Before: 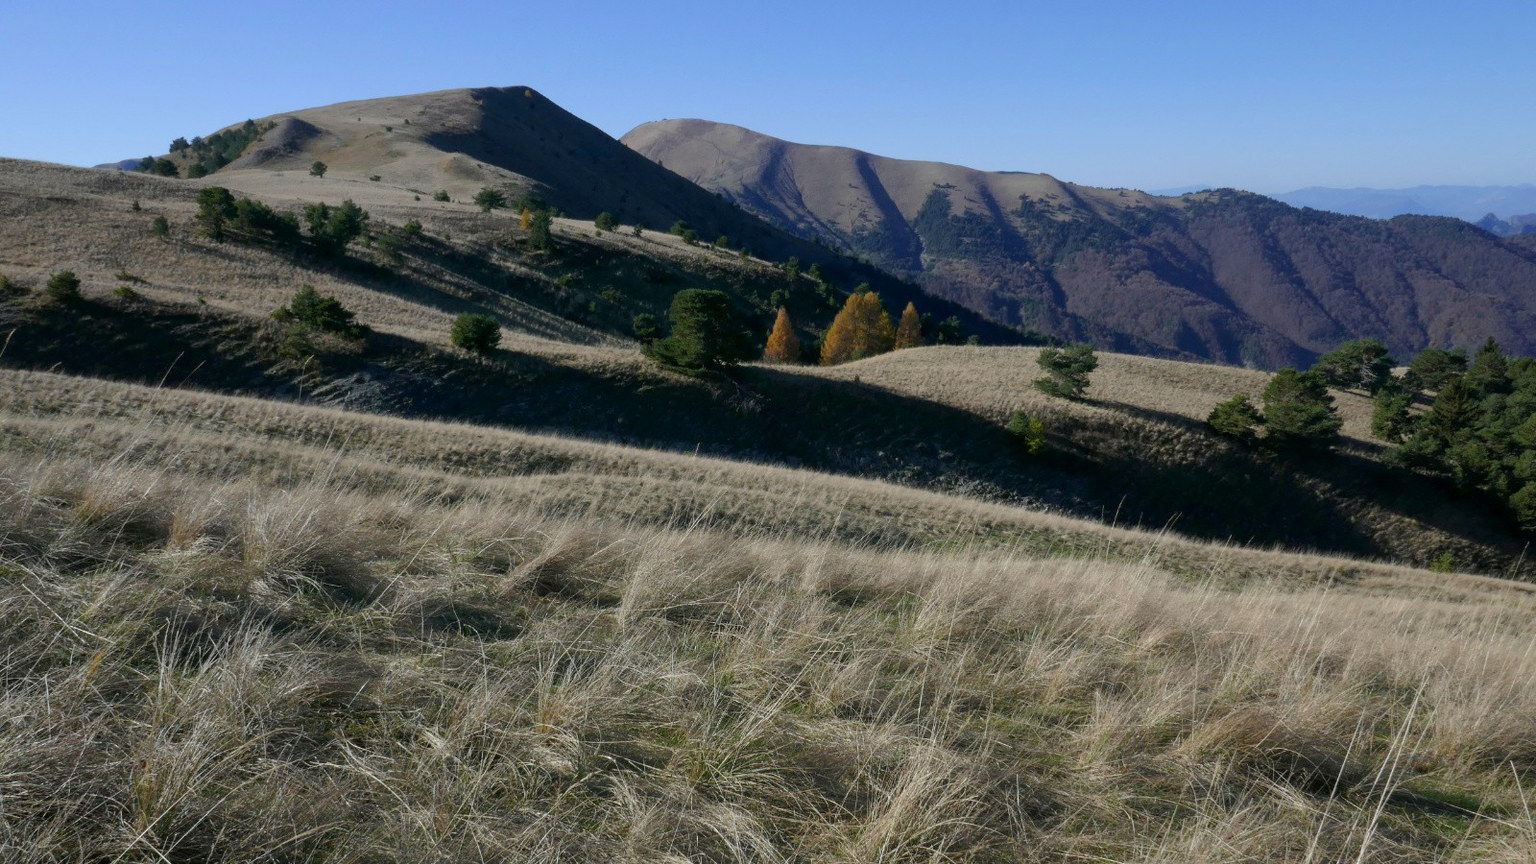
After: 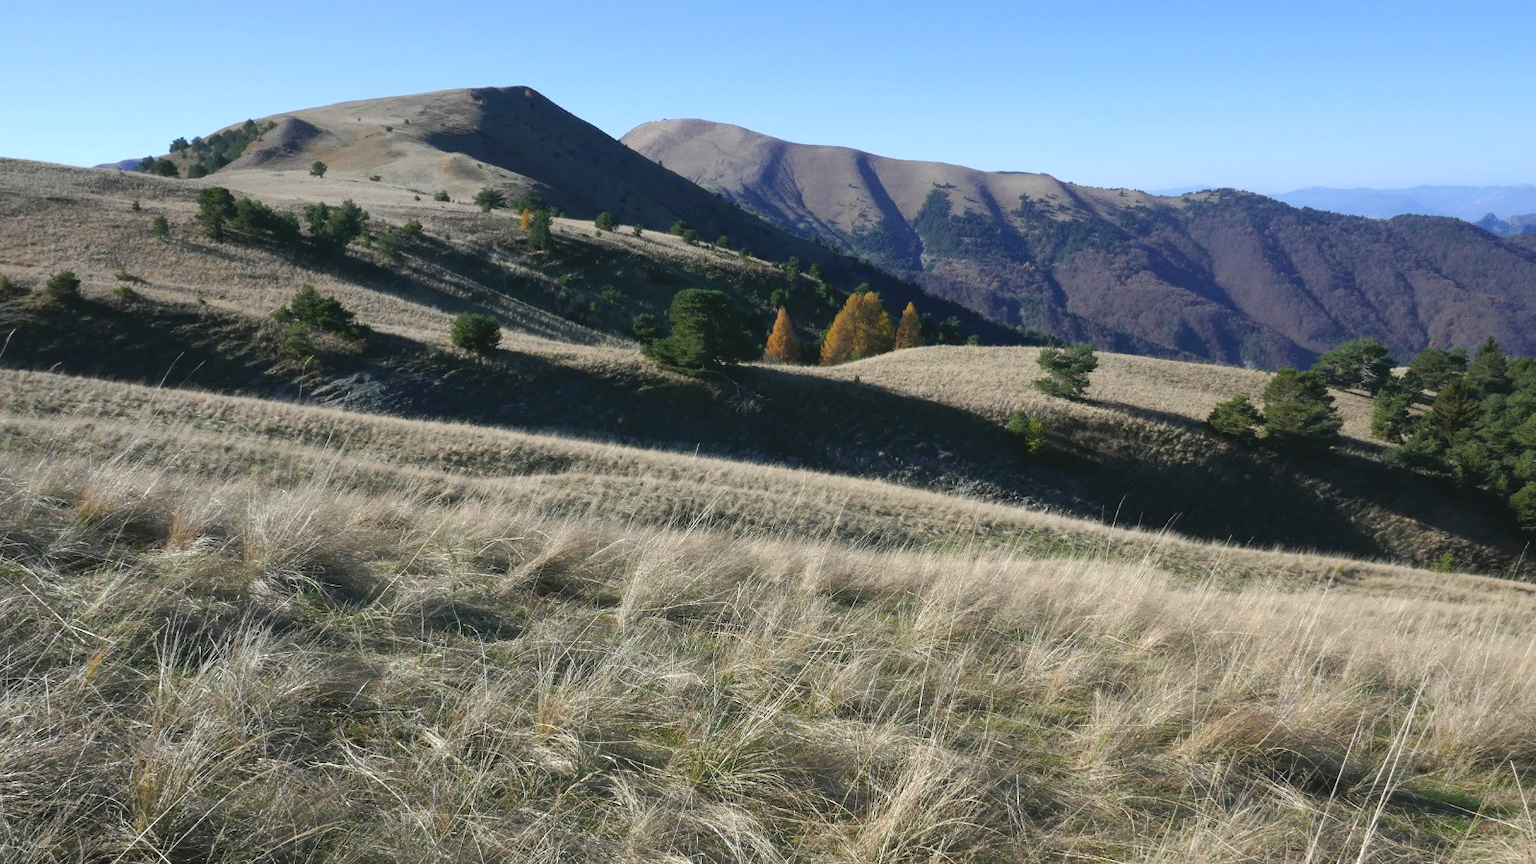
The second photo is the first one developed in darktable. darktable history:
exposure: black level correction -0.005, exposure 0.618 EV, compensate highlight preservation false
